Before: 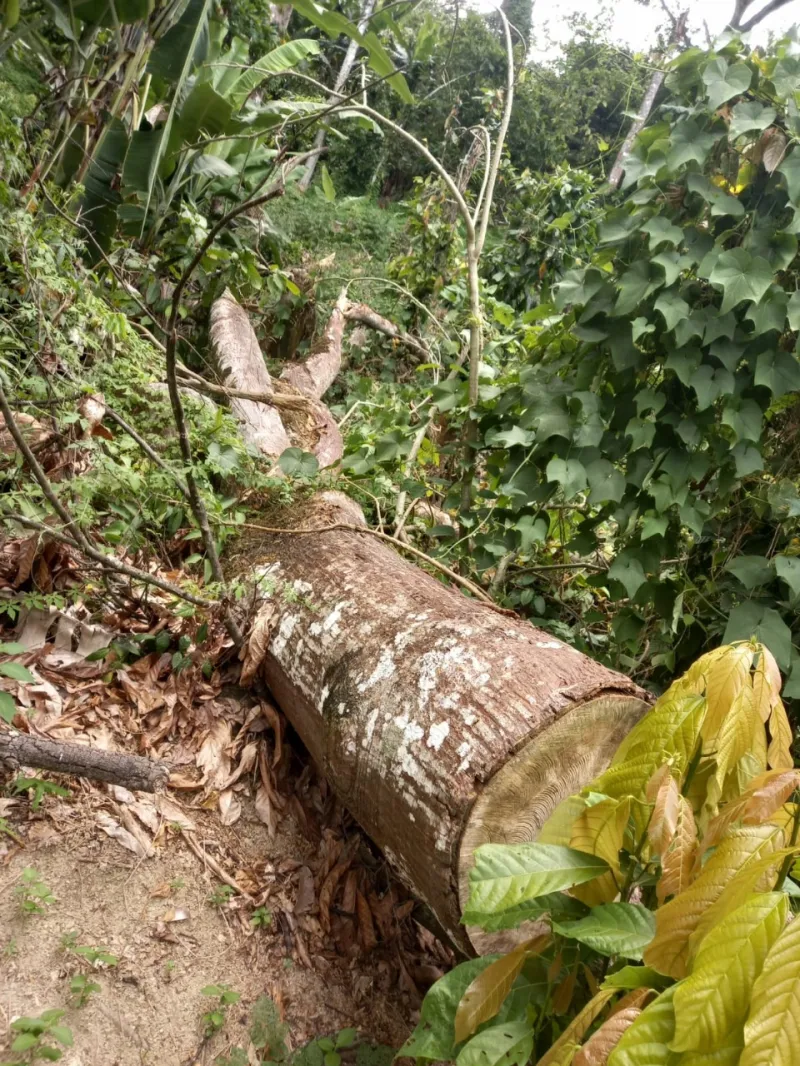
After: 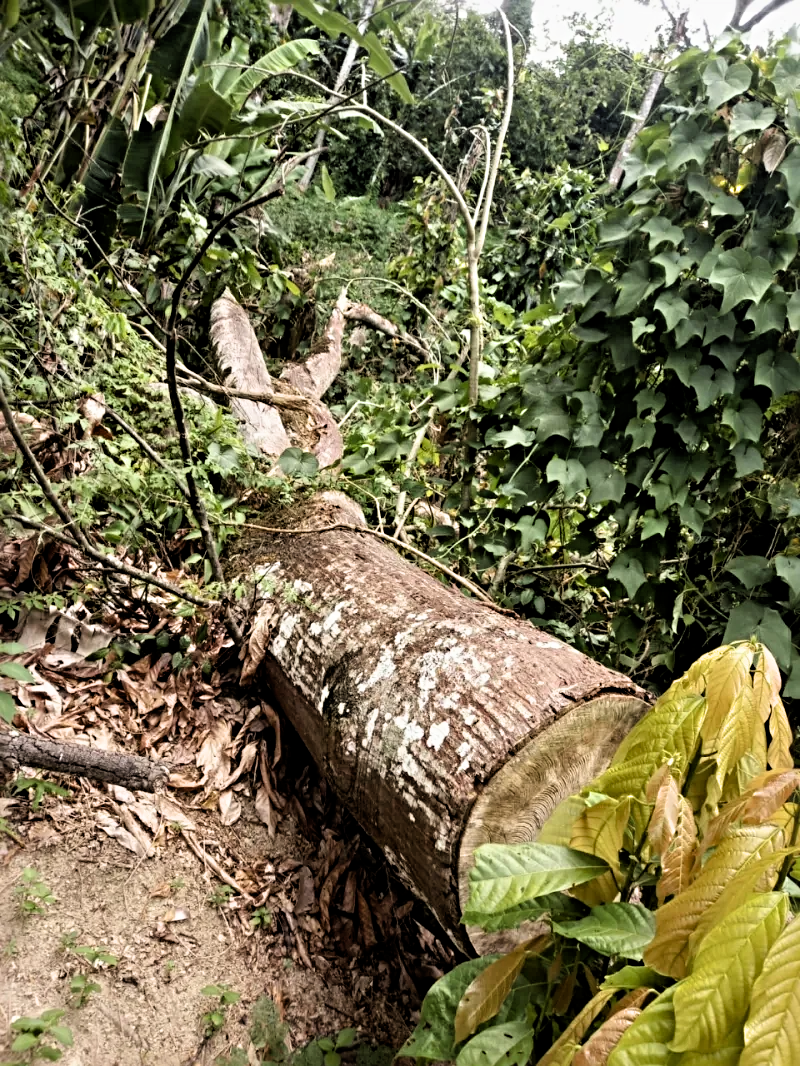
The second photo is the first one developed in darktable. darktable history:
sharpen: radius 4.874
filmic rgb: black relative exposure -6.35 EV, white relative exposure 2.79 EV, threshold 5.97 EV, target black luminance 0%, hardness 4.56, latitude 67.47%, contrast 1.277, shadows ↔ highlights balance -3.34%, enable highlight reconstruction true
